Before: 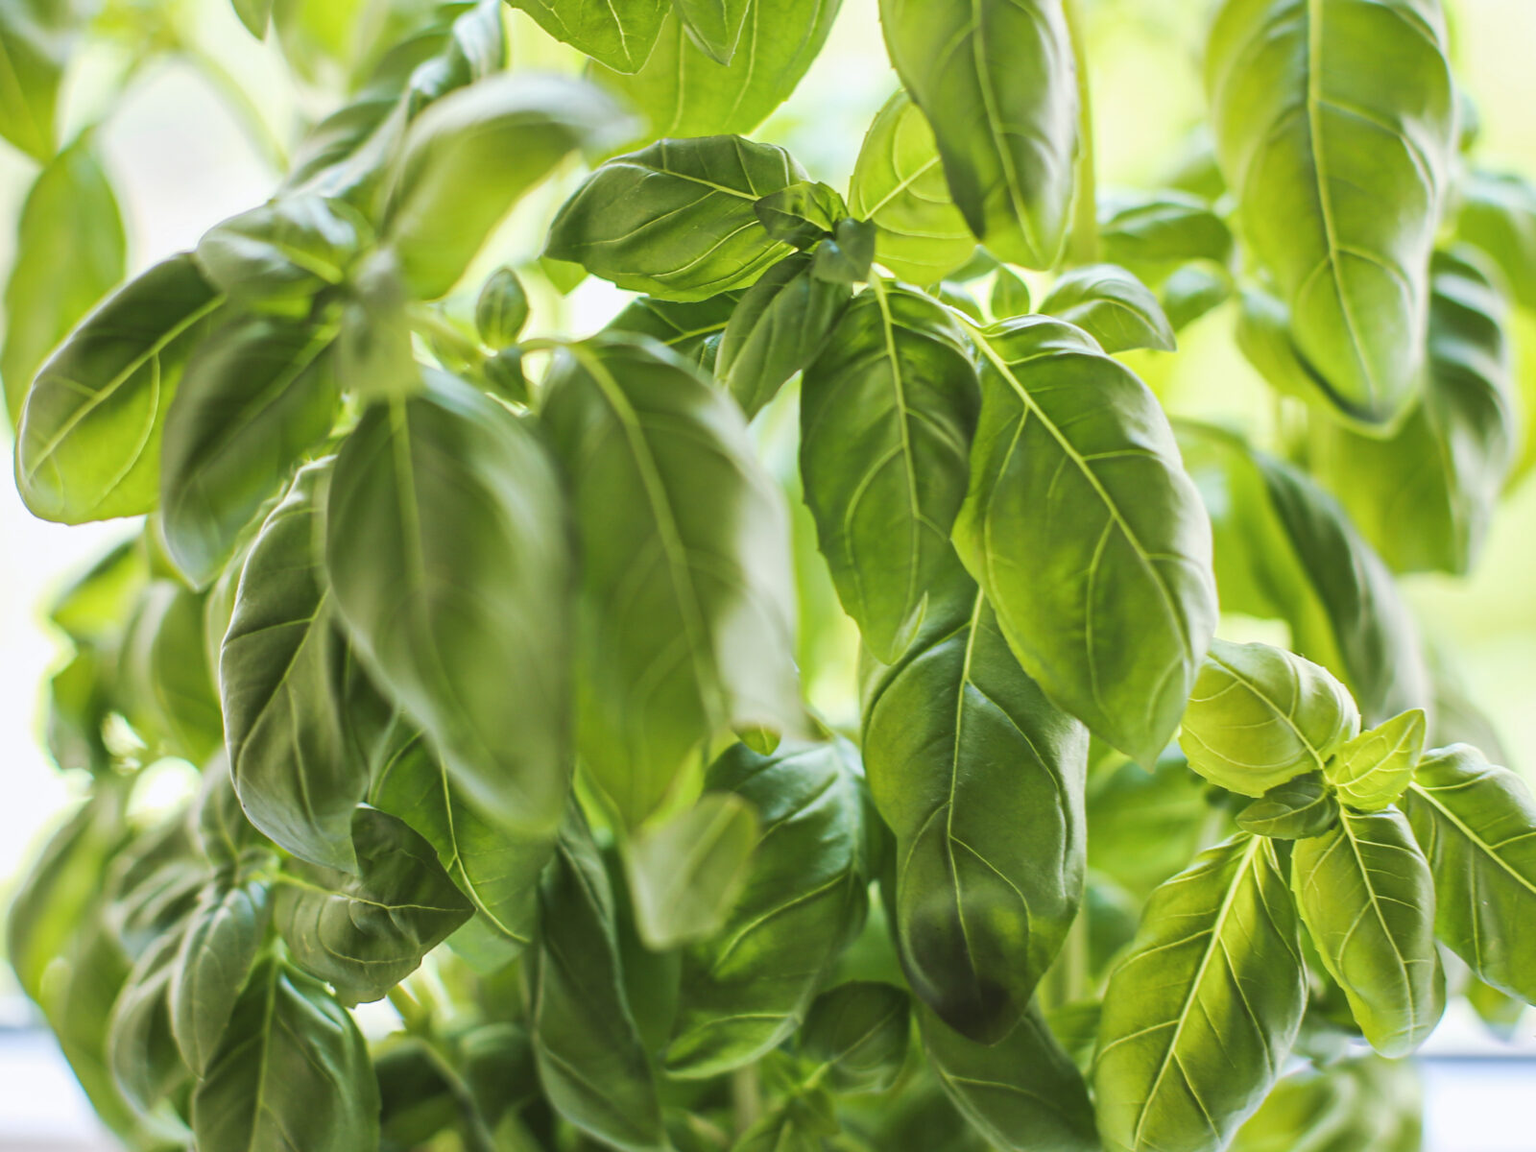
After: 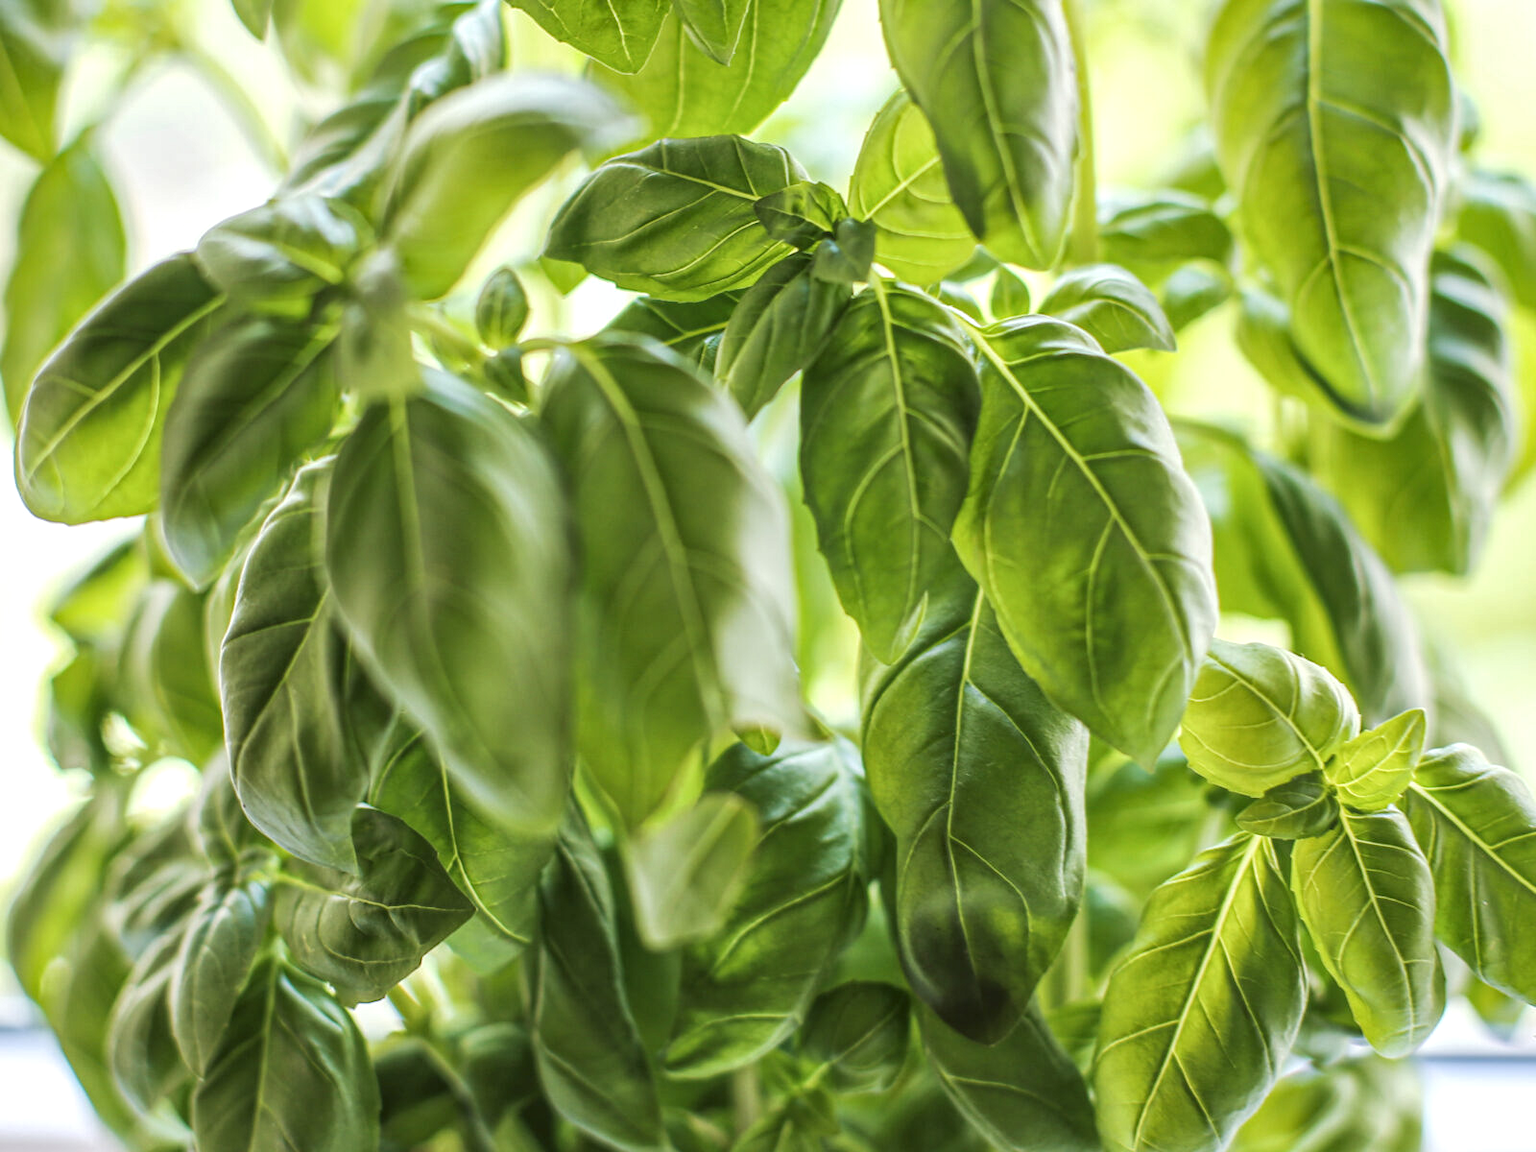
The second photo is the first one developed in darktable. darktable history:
local contrast: highlights 98%, shadows 89%, detail 160%, midtone range 0.2
